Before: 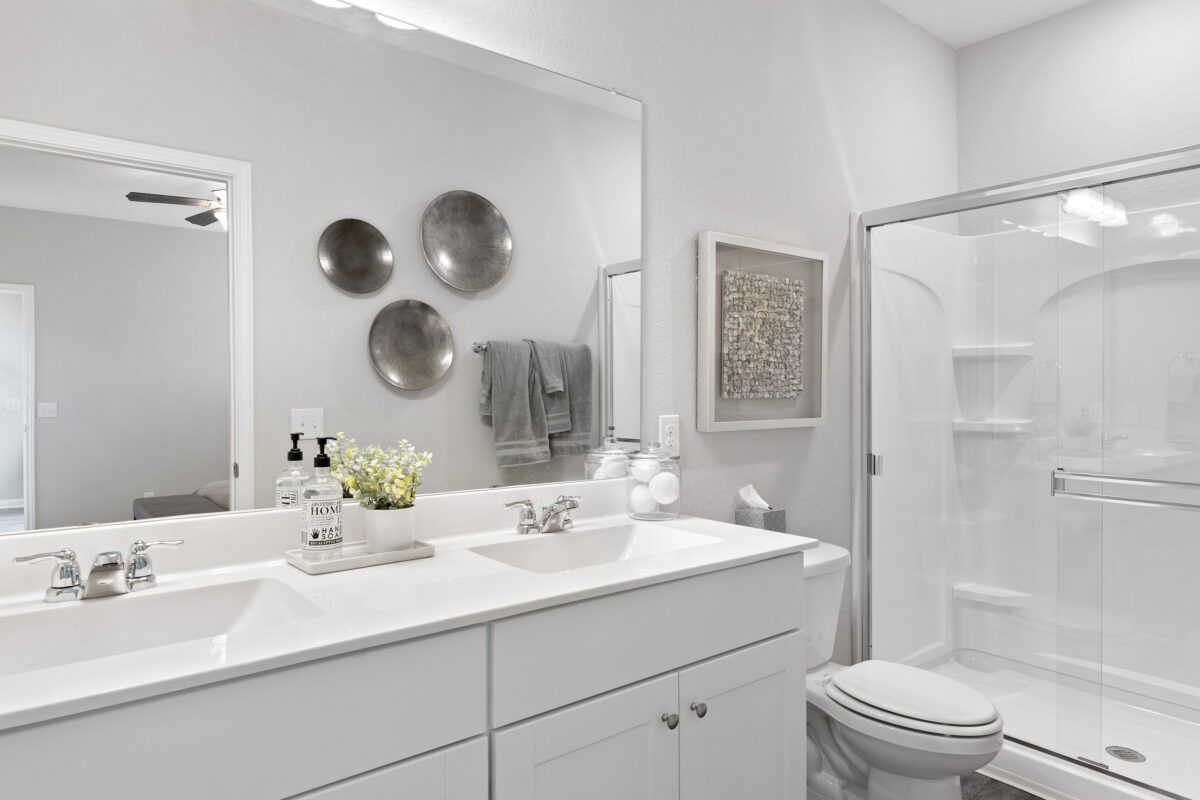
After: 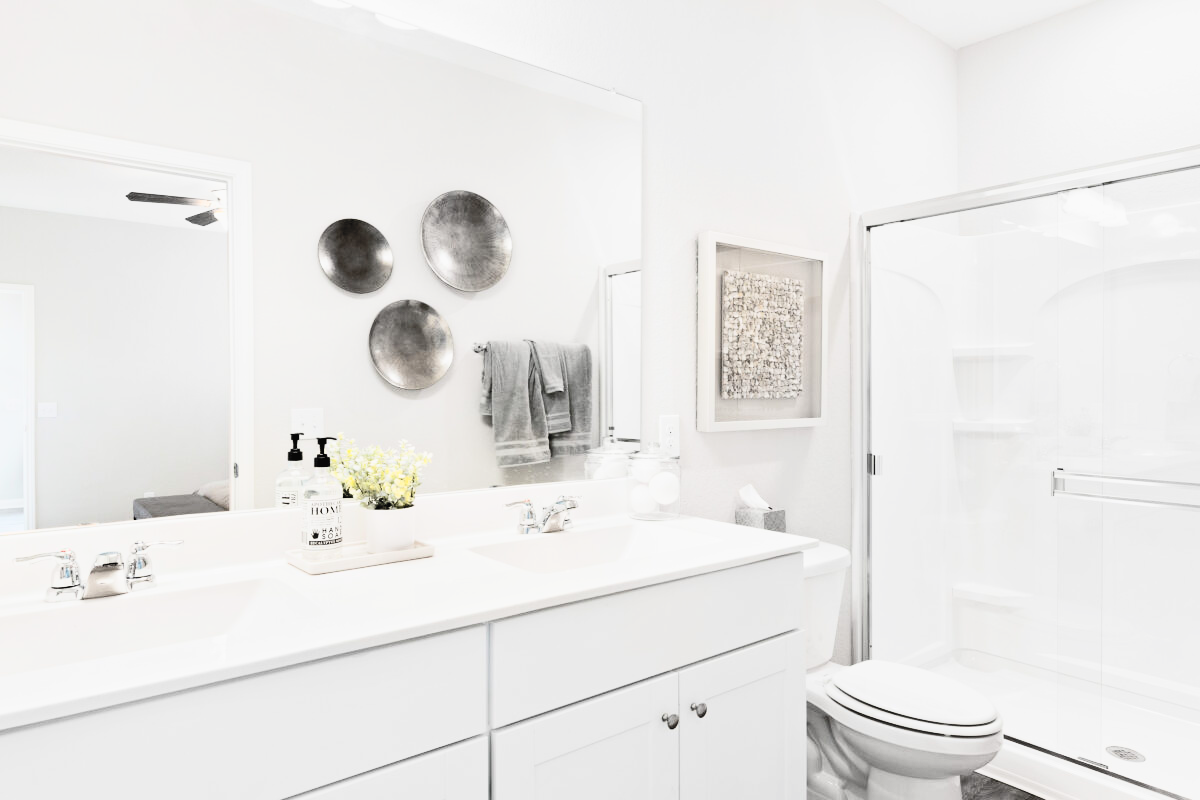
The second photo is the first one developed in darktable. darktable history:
filmic rgb: black relative exposure -5 EV, hardness 2.88, contrast 1.2, highlights saturation mix -30%
contrast brightness saturation: contrast 0.39, brightness 0.53
